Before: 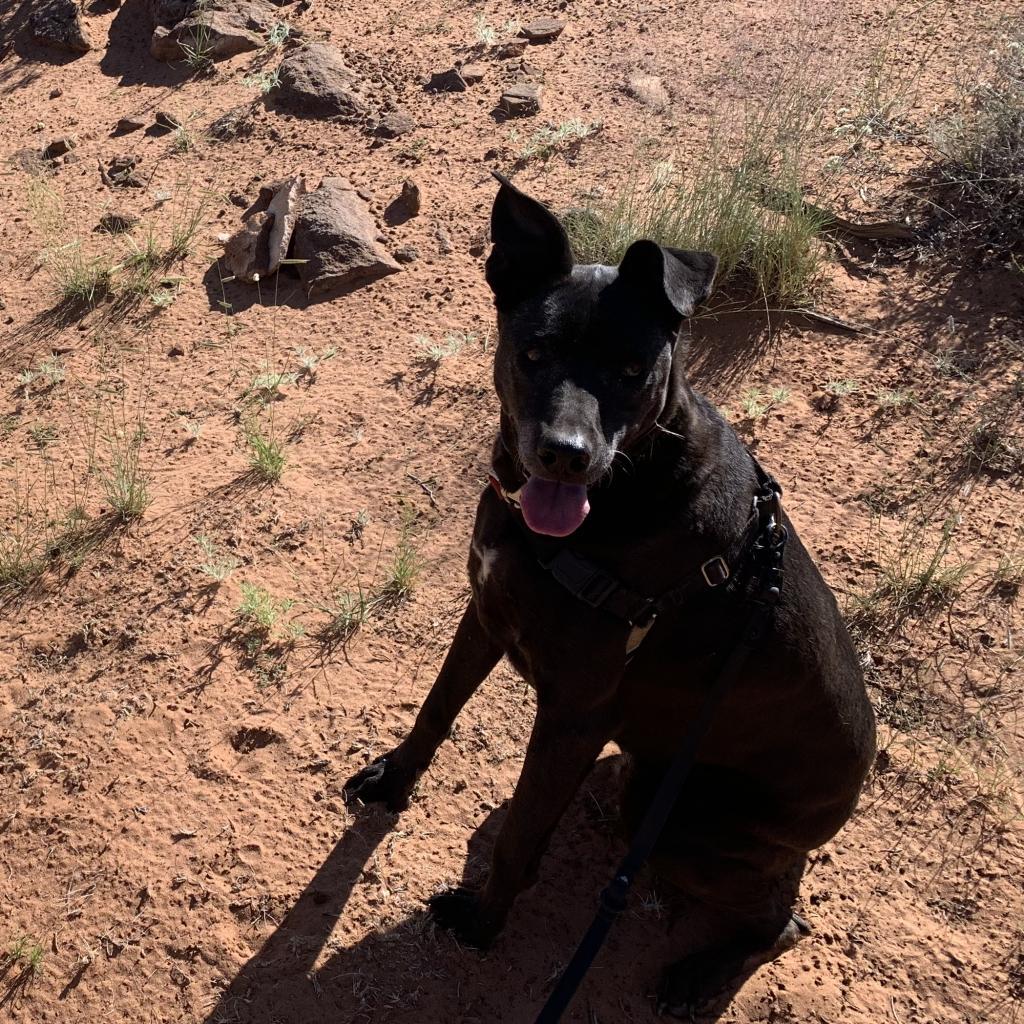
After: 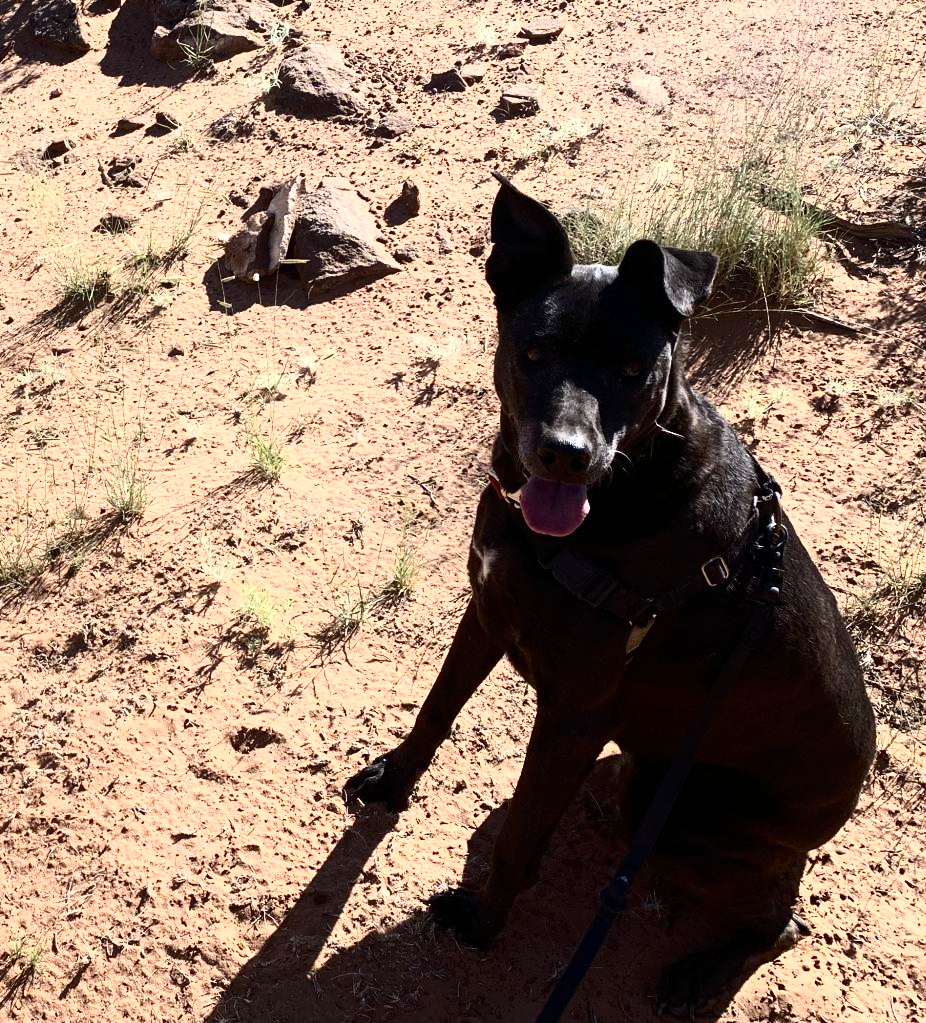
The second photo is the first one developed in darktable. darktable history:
crop: right 9.512%, bottom 0.035%
exposure: exposure 0.513 EV, compensate highlight preservation false
contrast brightness saturation: contrast 0.386, brightness 0.108
